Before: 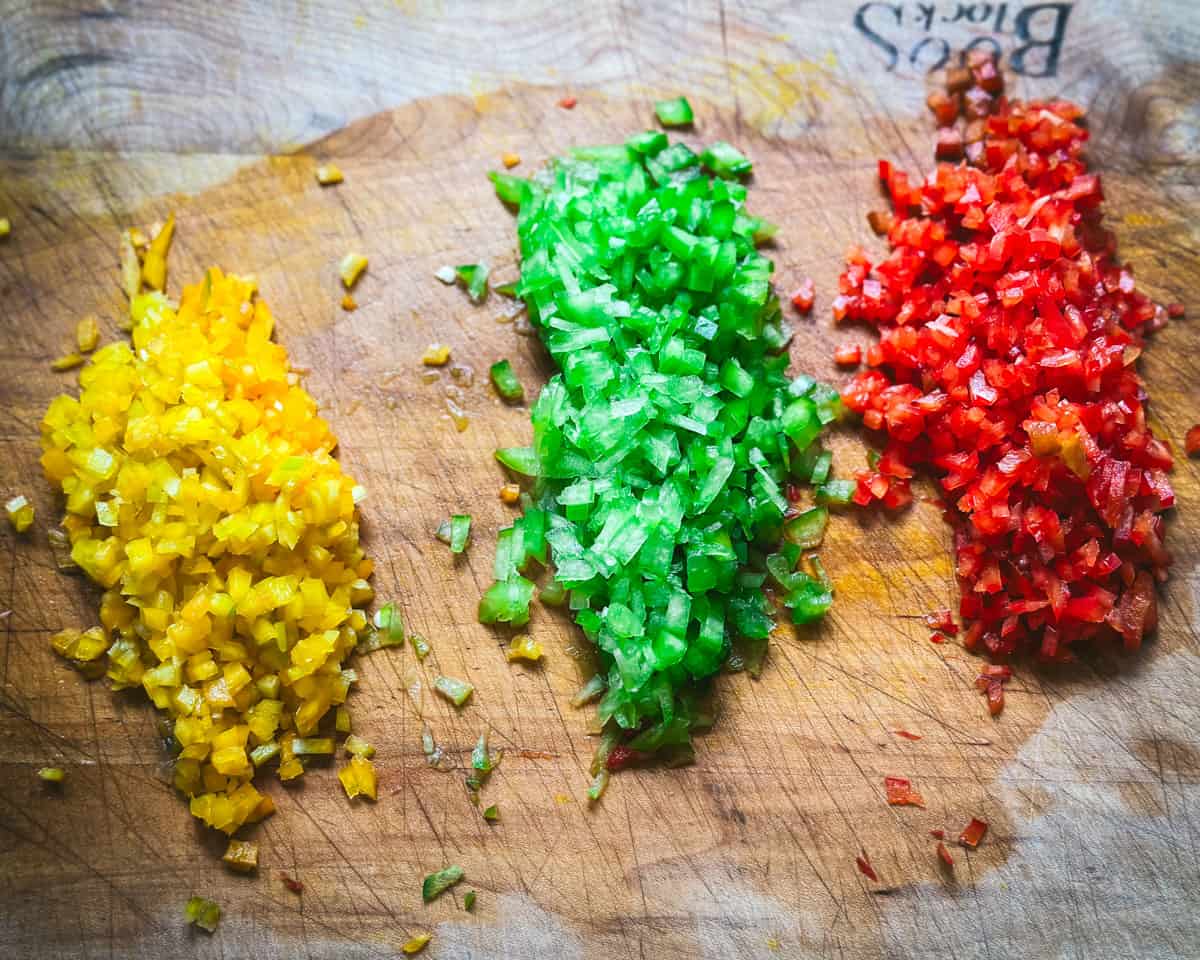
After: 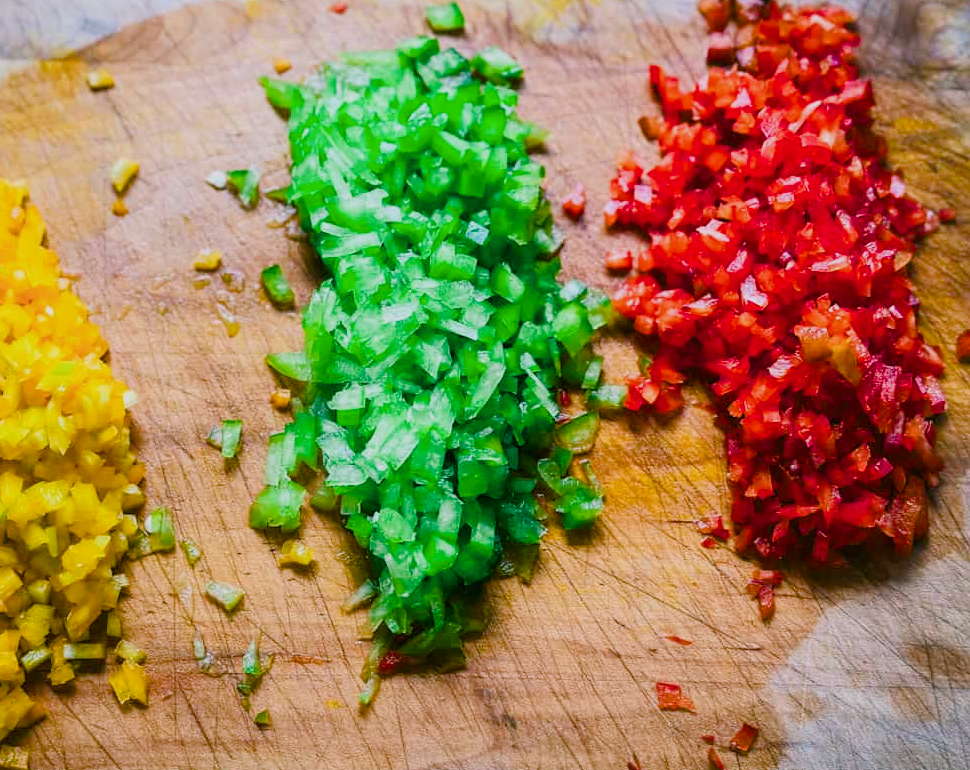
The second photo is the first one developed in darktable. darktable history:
filmic rgb: black relative exposure -8.16 EV, white relative exposure 3.77 EV, threshold 5.99 EV, hardness 4.45, enable highlight reconstruction true
crop: left 19.112%, top 9.909%, right 0%, bottom 9.793%
color balance rgb: shadows lift › chroma 2.032%, shadows lift › hue 215.54°, highlights gain › chroma 1.504%, highlights gain › hue 310.04°, perceptual saturation grading › global saturation 20%, perceptual saturation grading › highlights -24.859%, perceptual saturation grading › shadows 49.682%, global vibrance 20%
